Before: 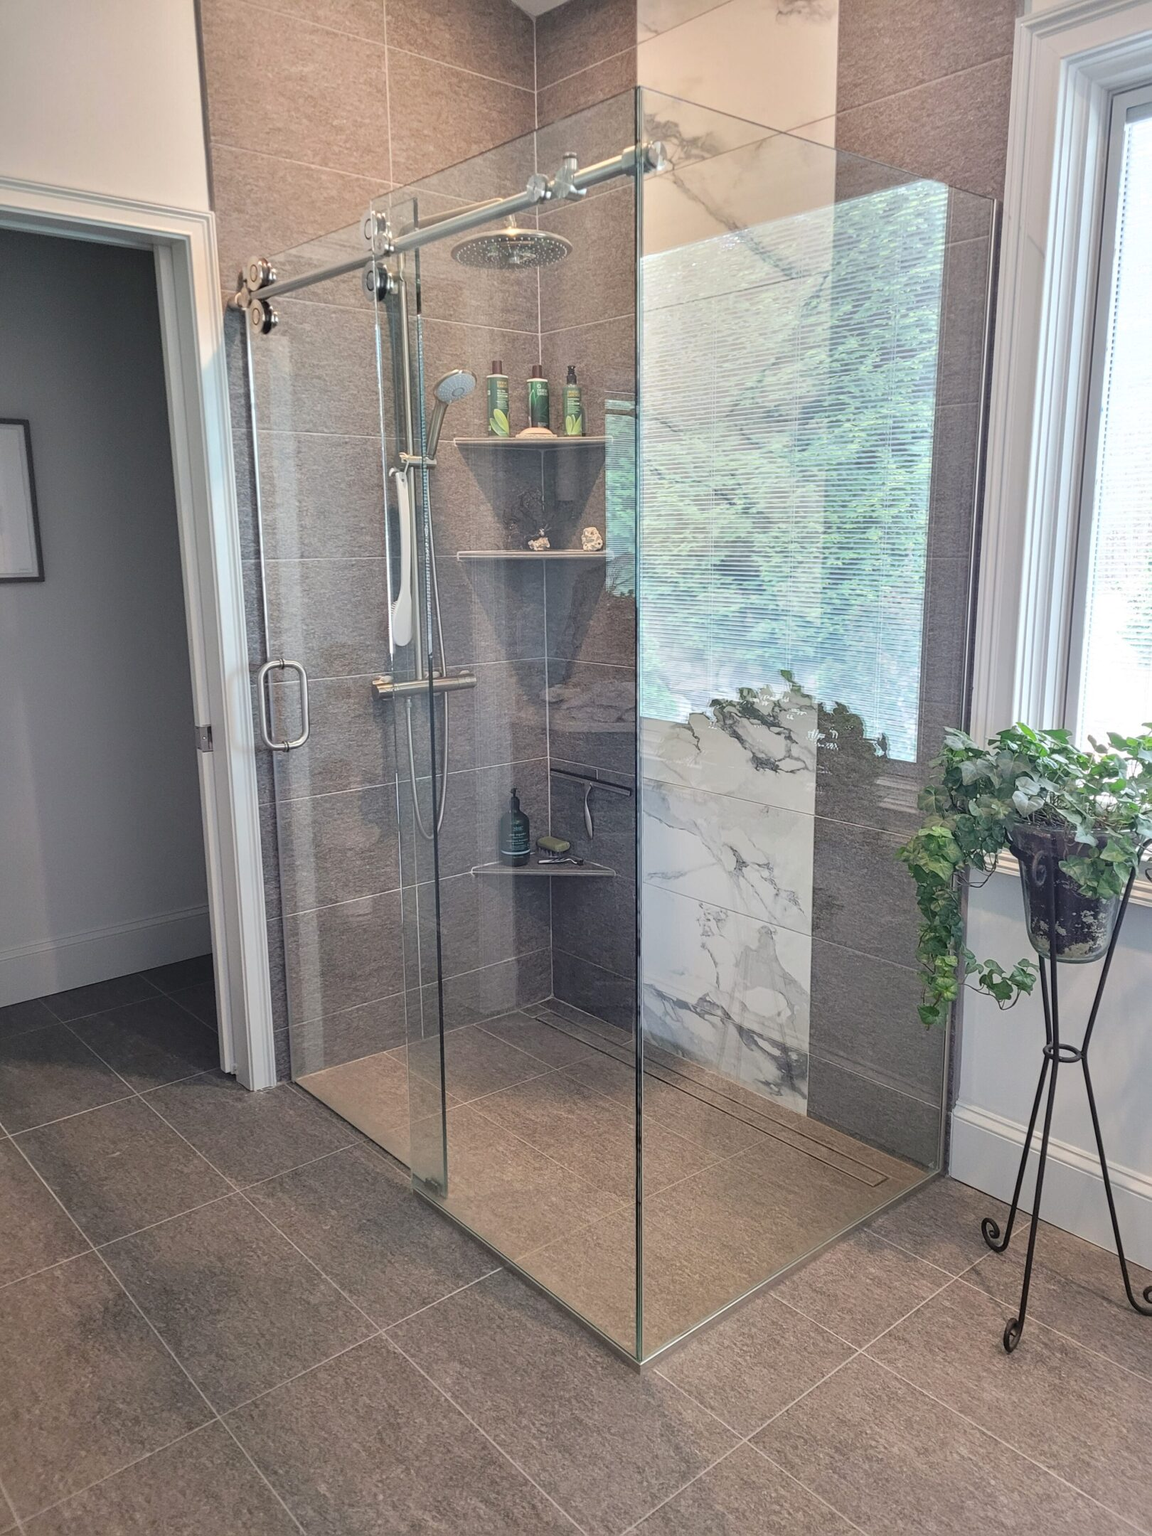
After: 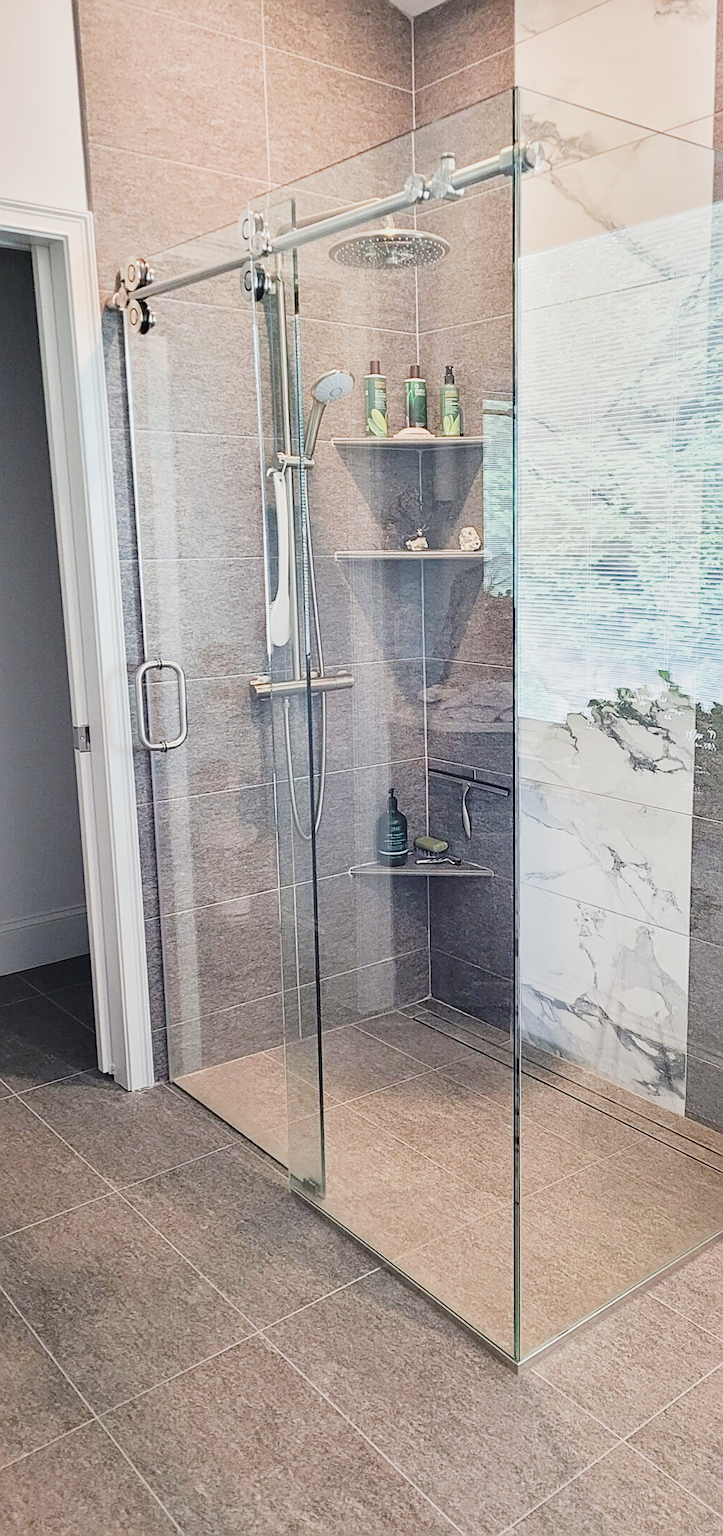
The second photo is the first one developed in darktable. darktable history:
crop: left 10.644%, right 26.528%
sharpen: on, module defaults
sigmoid: on, module defaults
exposure: exposure 0.657 EV, compensate highlight preservation false
